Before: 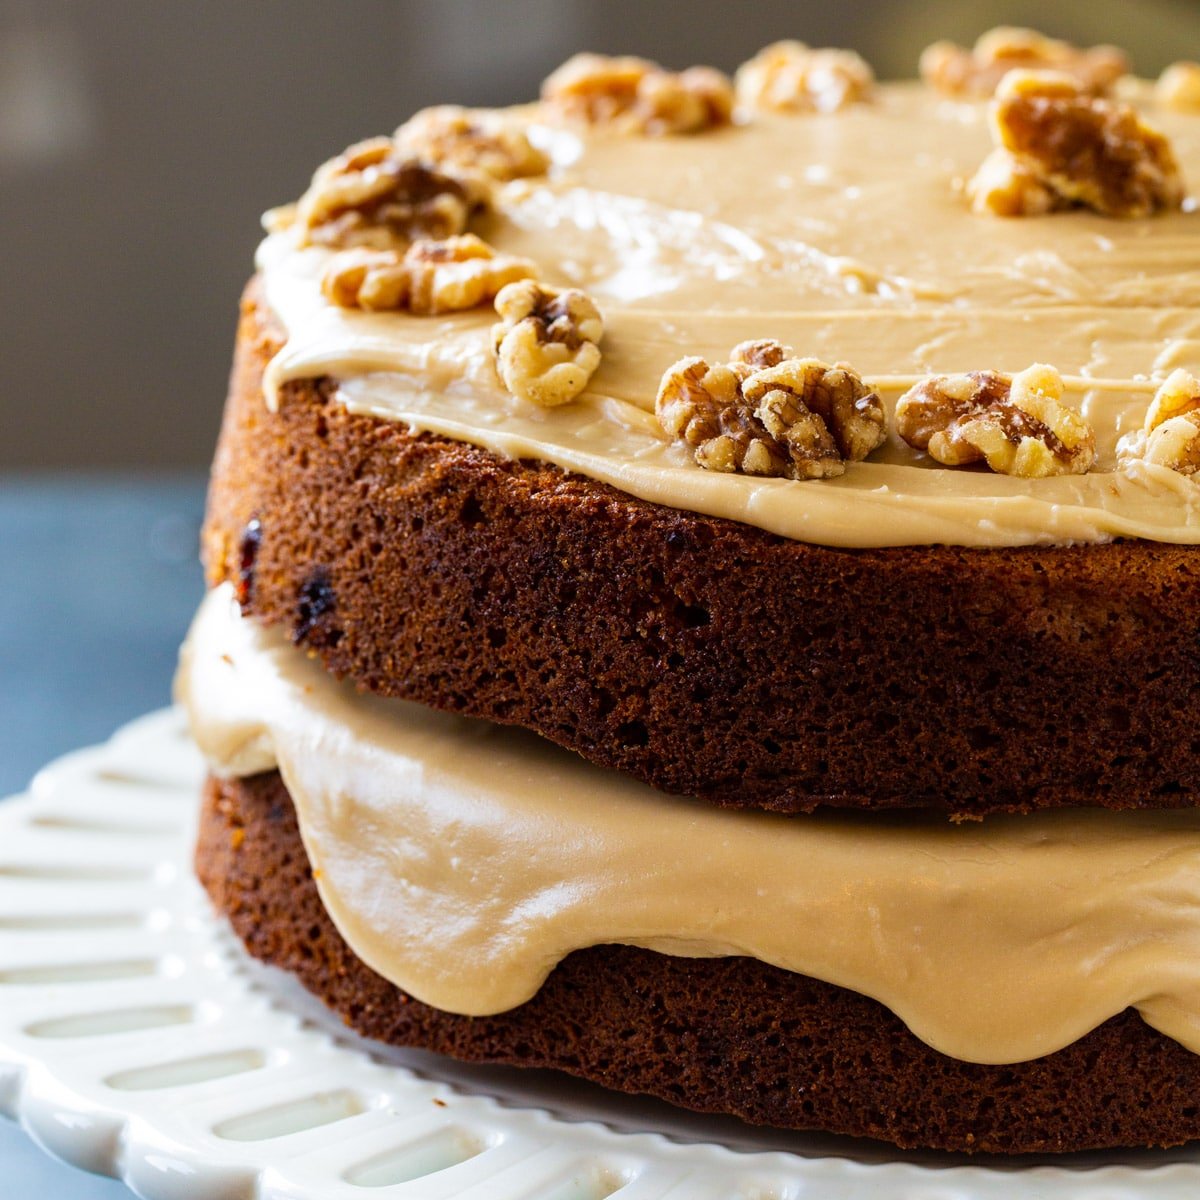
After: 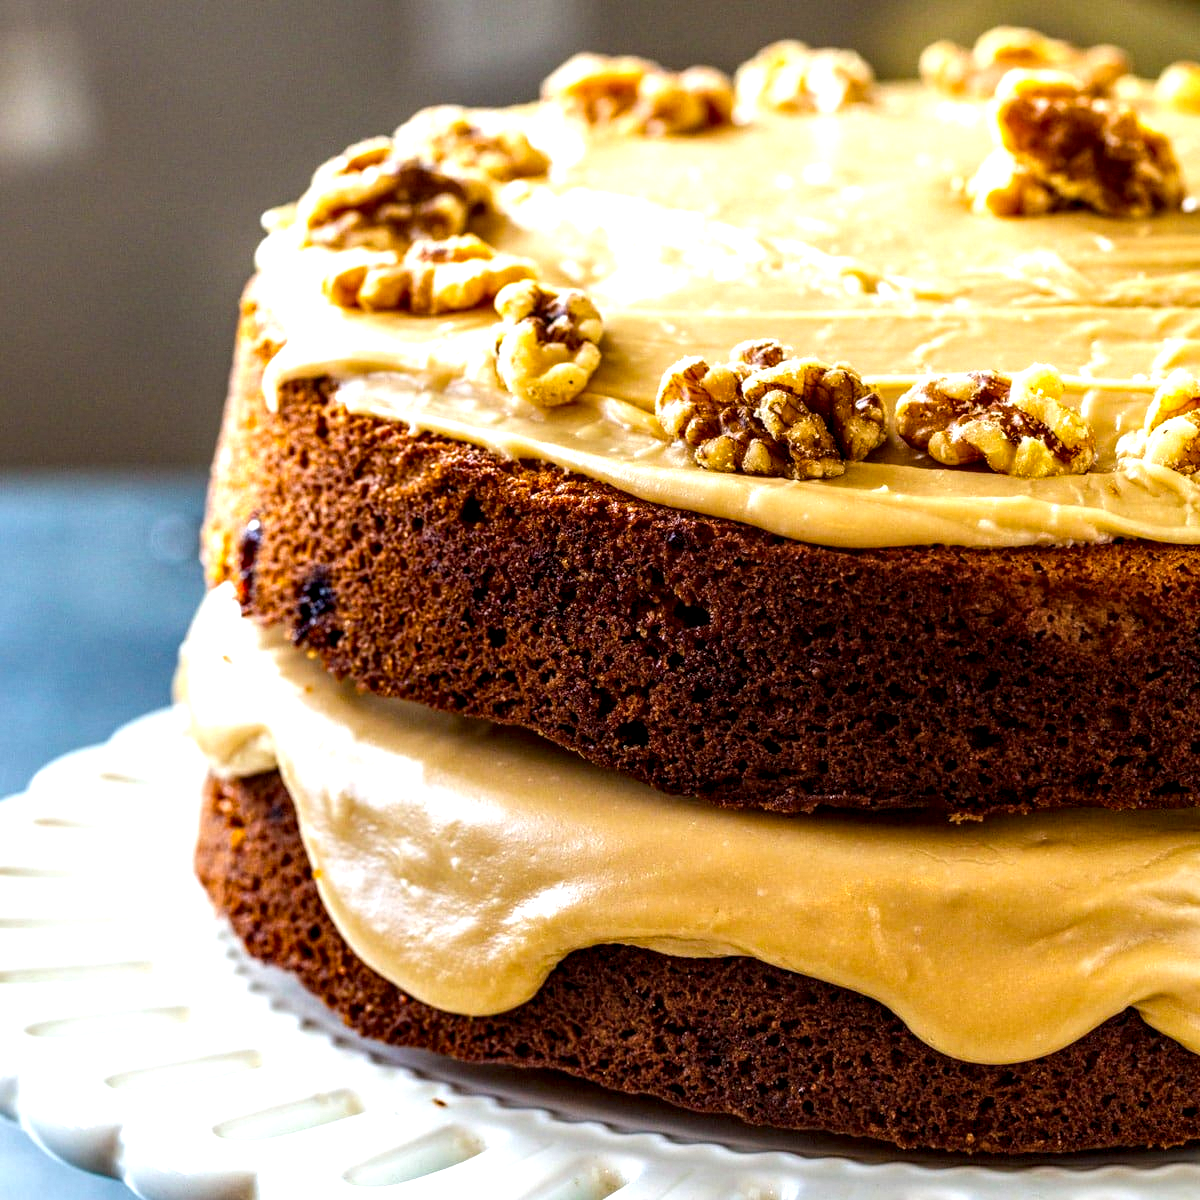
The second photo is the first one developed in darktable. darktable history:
local contrast: highlights 16%, detail 186%
color balance rgb: perceptual saturation grading › global saturation 19.457%, perceptual brilliance grading › global brilliance 17.973%, contrast -9.621%
